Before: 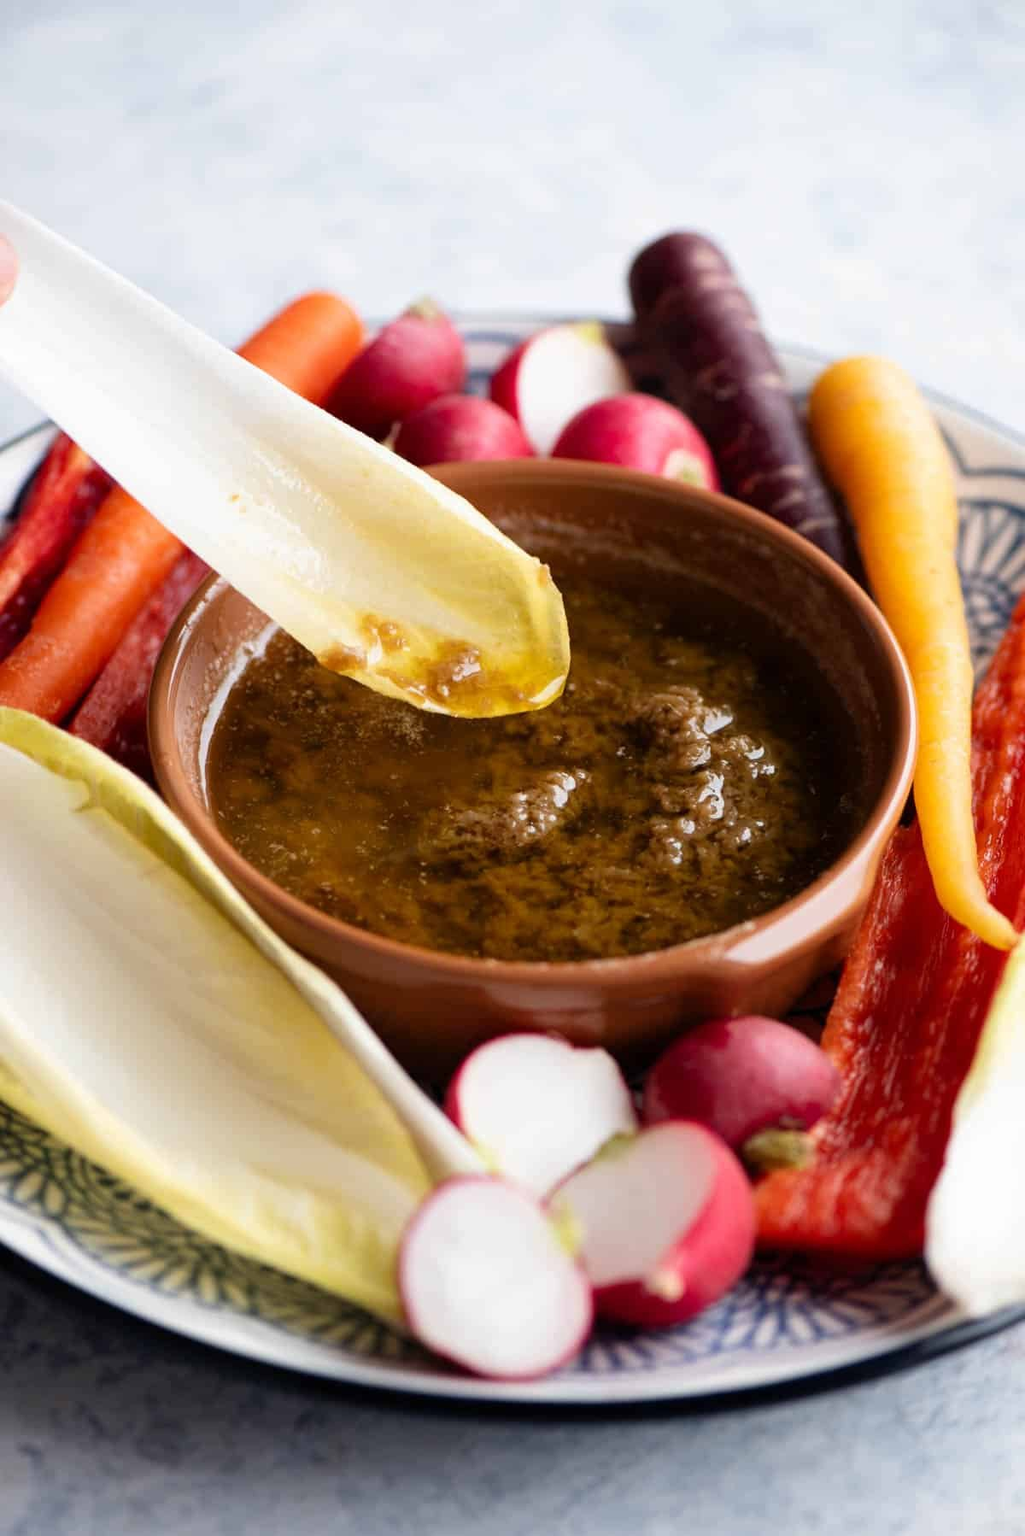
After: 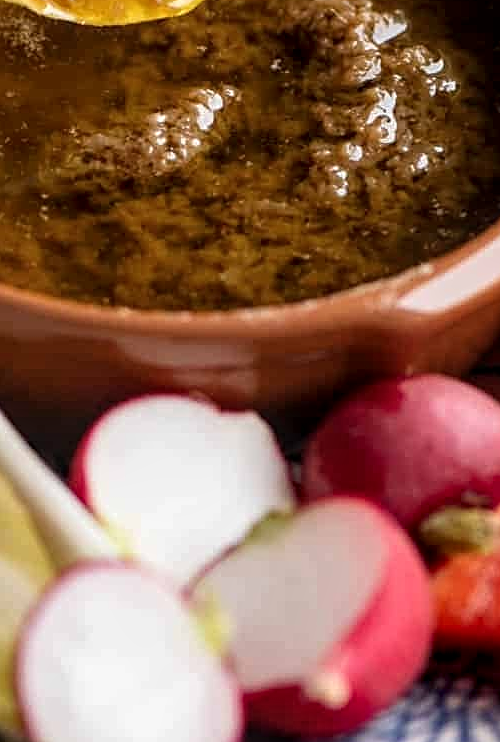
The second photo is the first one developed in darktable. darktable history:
local contrast: detail 130%
crop: left 37.626%, top 45.342%, right 20.627%, bottom 13.346%
sharpen: on, module defaults
